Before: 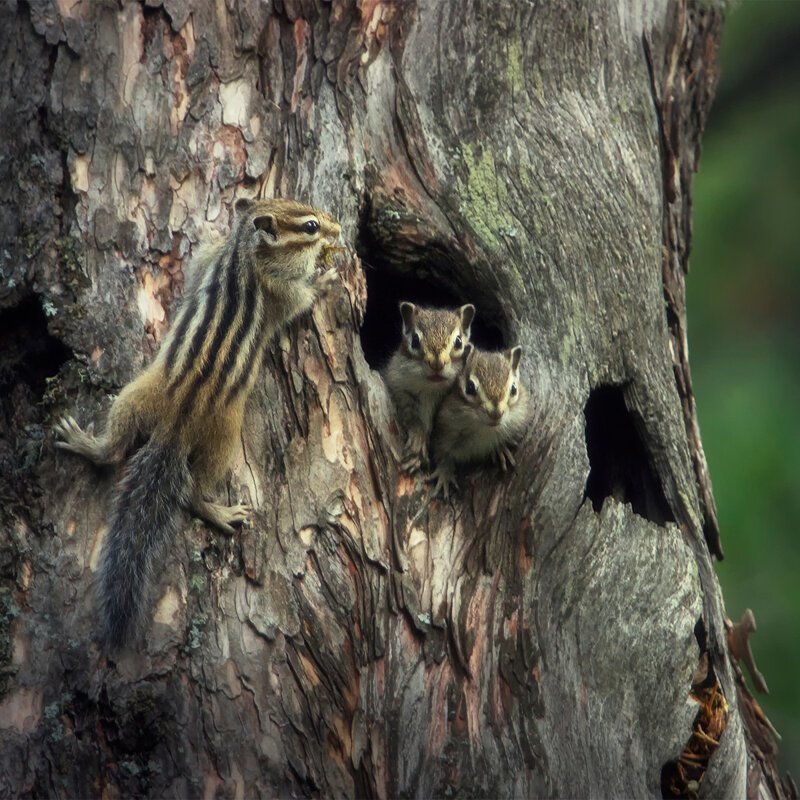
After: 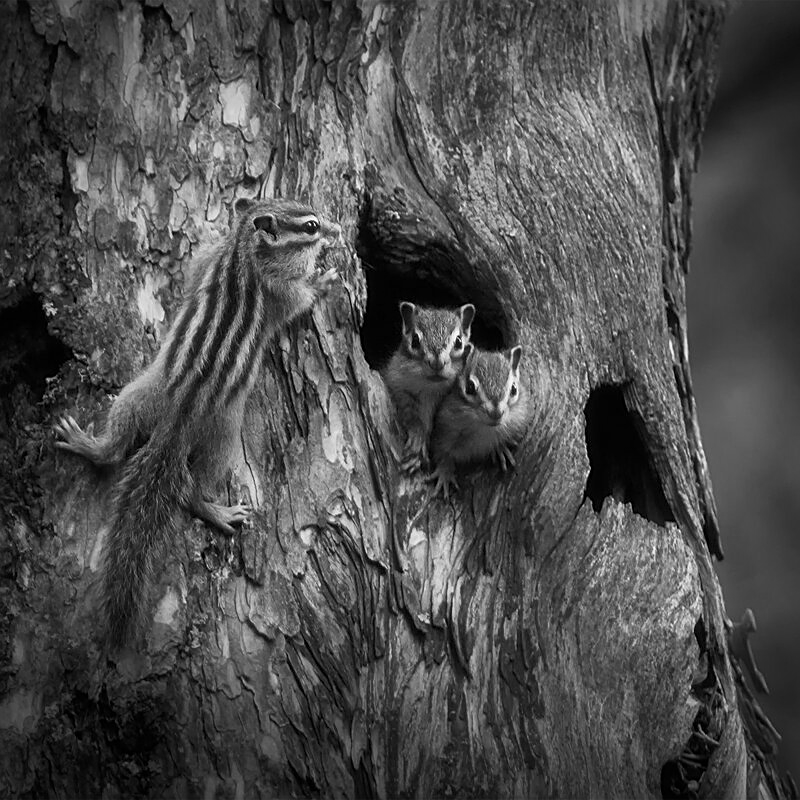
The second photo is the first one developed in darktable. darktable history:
vignetting: fall-off start 88.53%, fall-off radius 44.2%, saturation 0.376, width/height ratio 1.161
sharpen: on, module defaults
monochrome: a -71.75, b 75.82
white balance: red 0.967, blue 1.049
